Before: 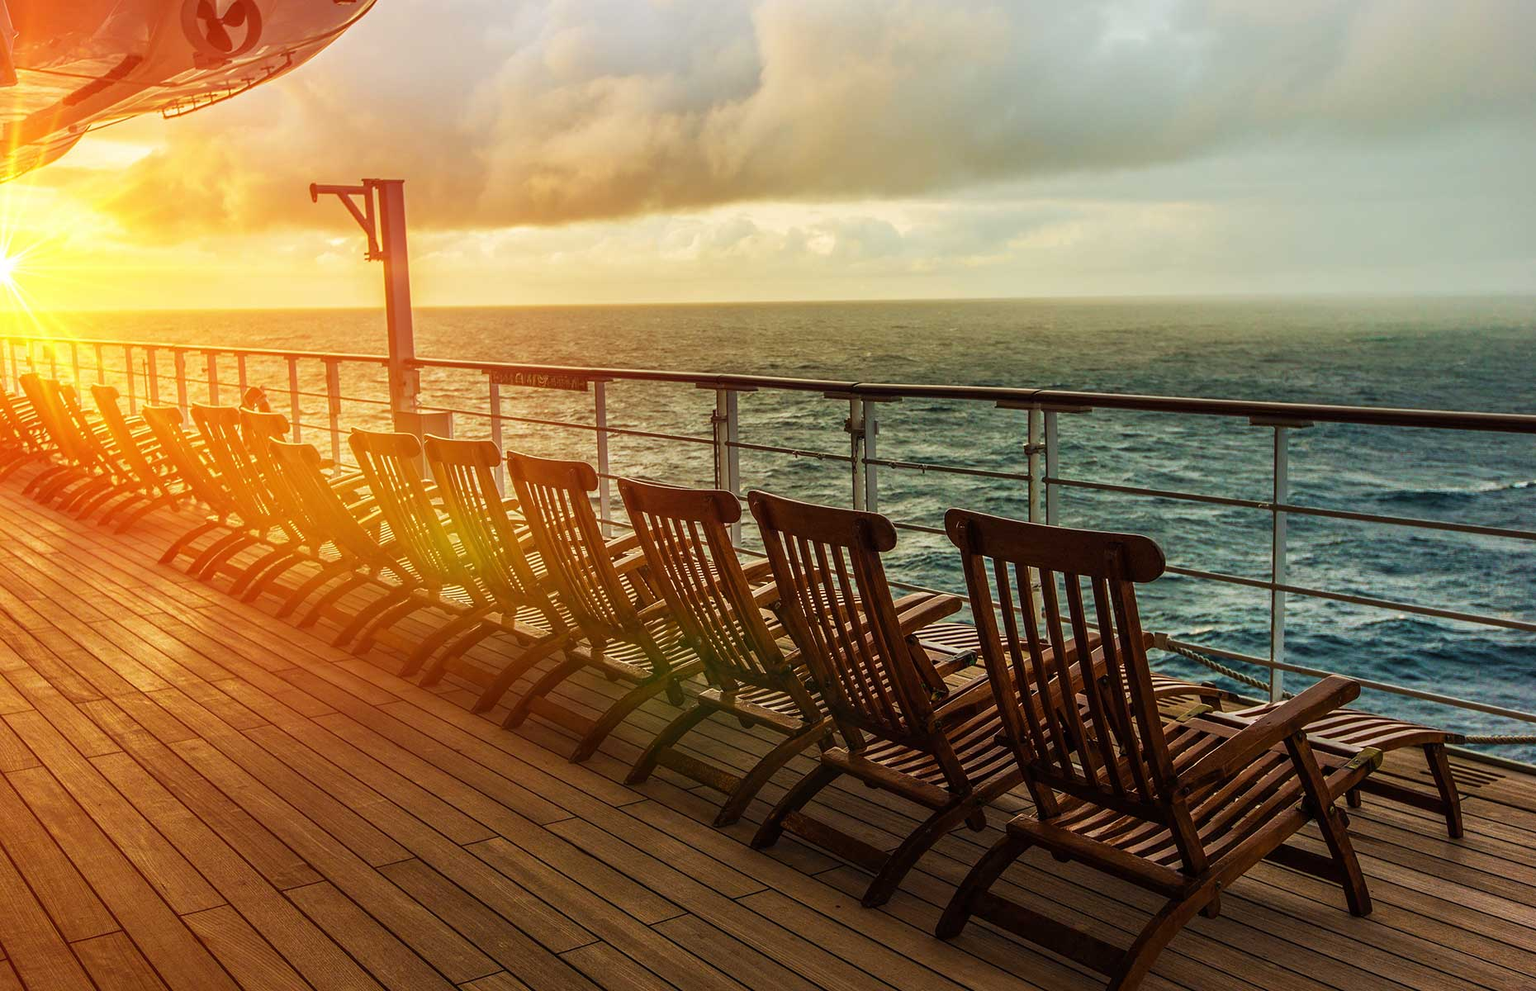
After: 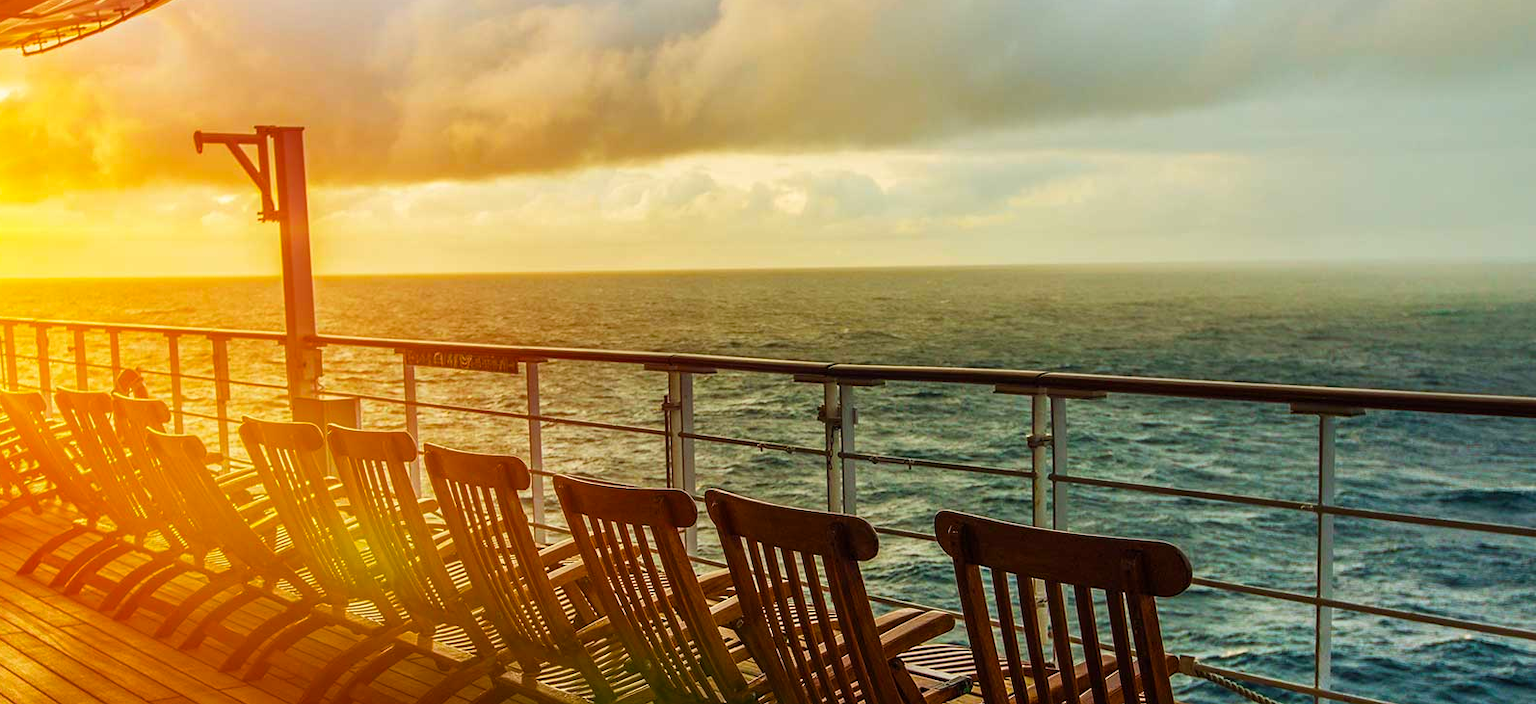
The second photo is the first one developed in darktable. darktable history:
crop and rotate: left 9.373%, top 7.204%, right 4.914%, bottom 31.864%
color balance rgb: perceptual saturation grading › global saturation 19.499%, global vibrance 14.734%
